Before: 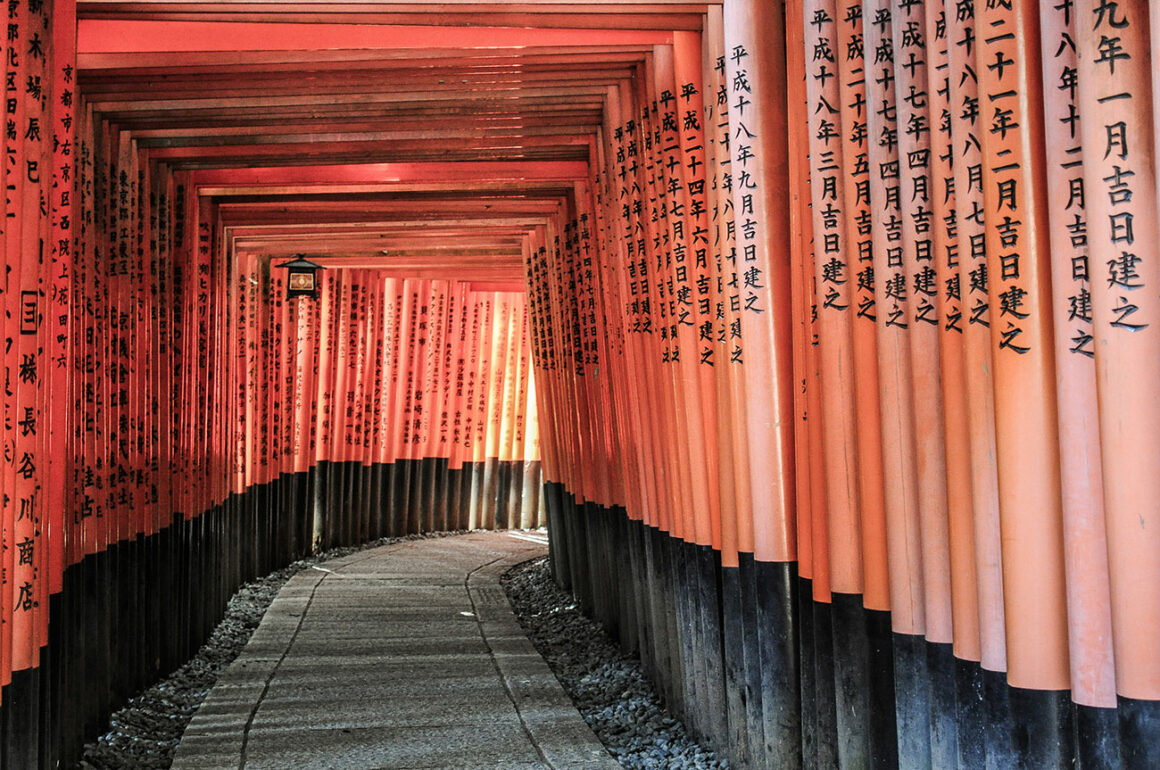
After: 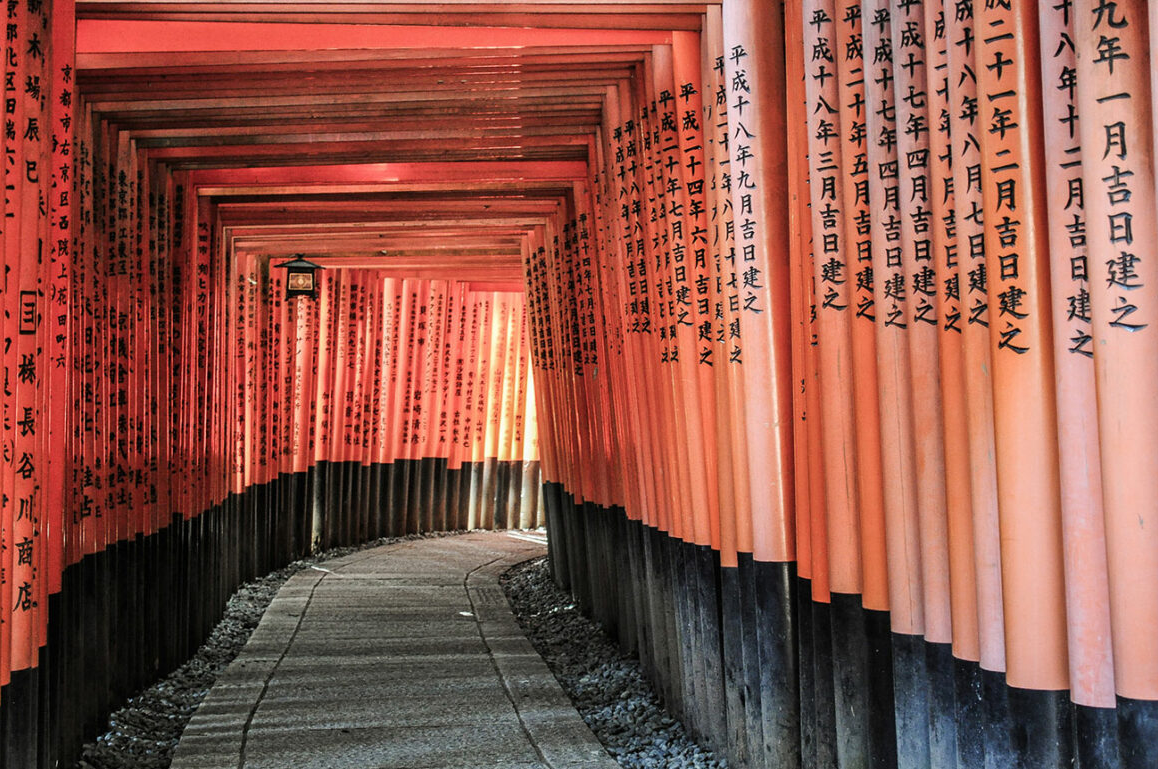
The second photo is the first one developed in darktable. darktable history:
exposure: compensate highlight preservation false
crop and rotate: left 0.126%
